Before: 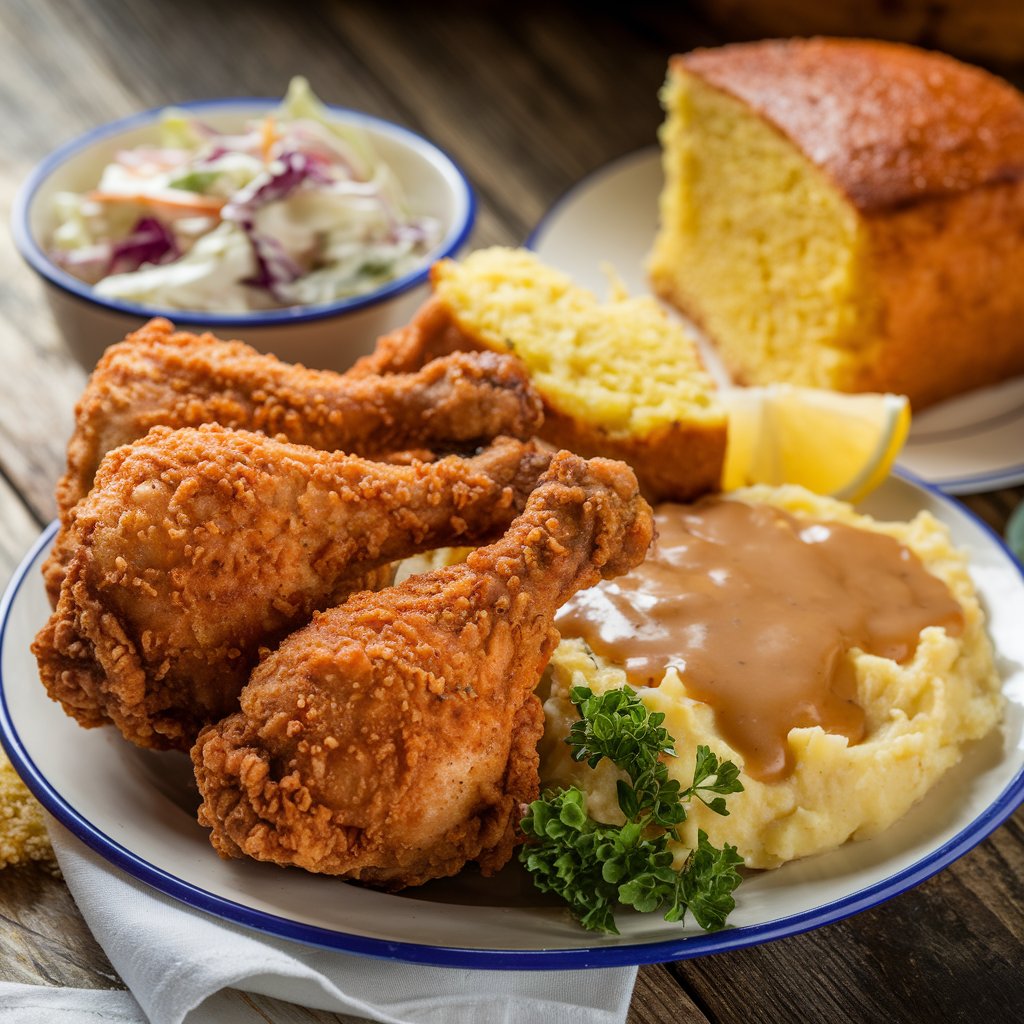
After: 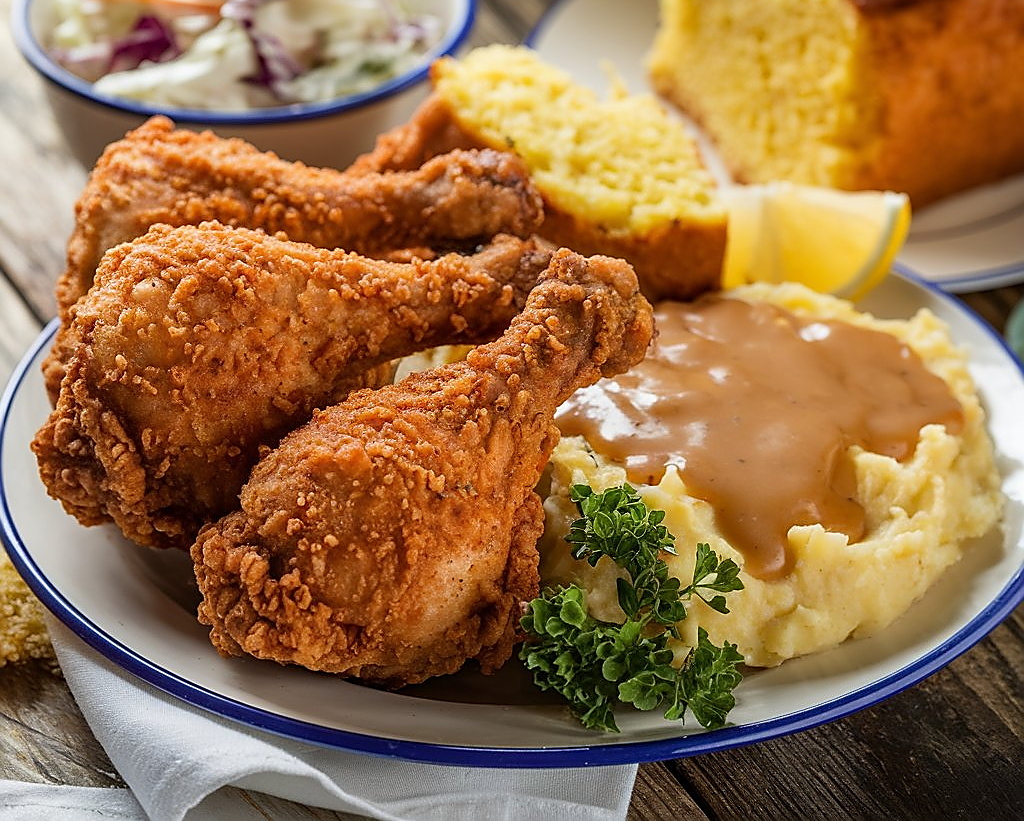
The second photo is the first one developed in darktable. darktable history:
crop and rotate: top 19.816%
sharpen: radius 1.415, amount 1.253, threshold 0.656
